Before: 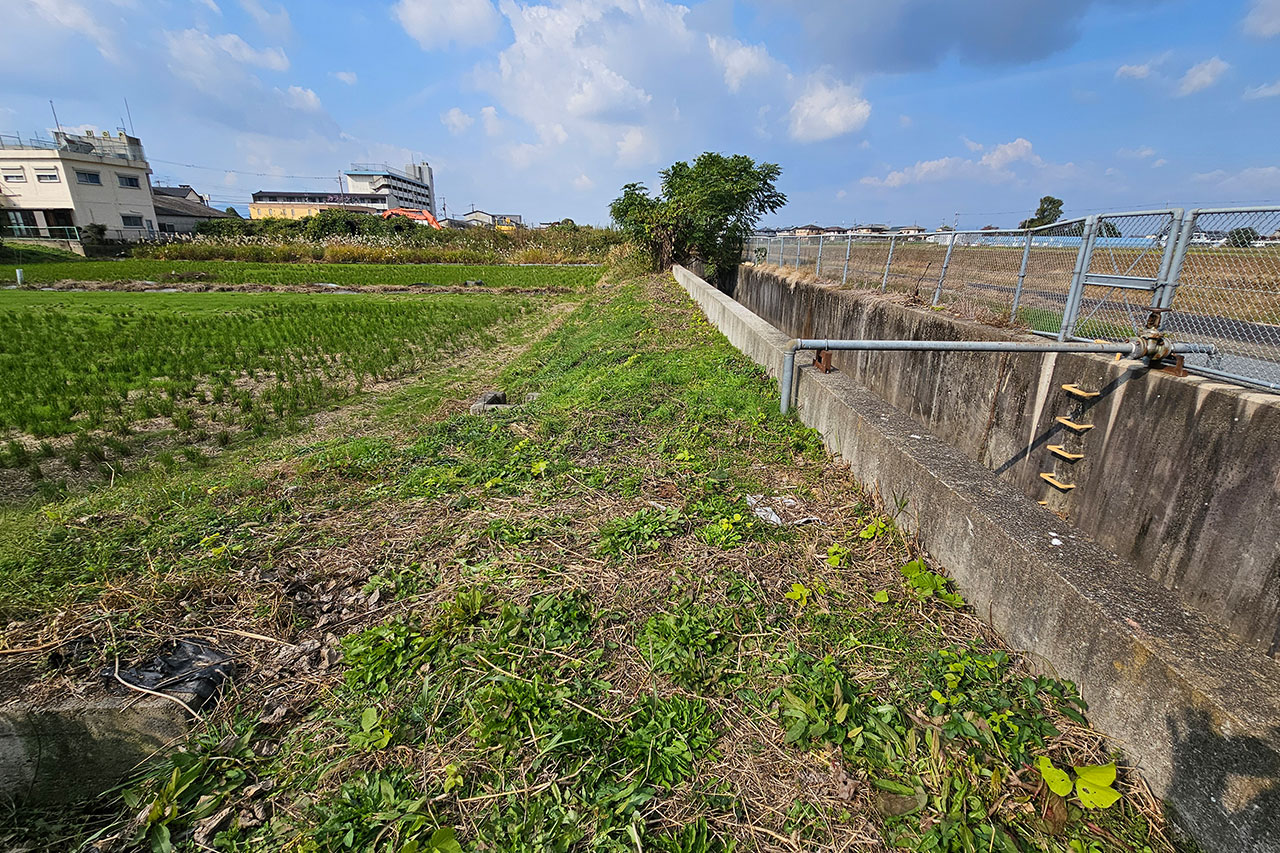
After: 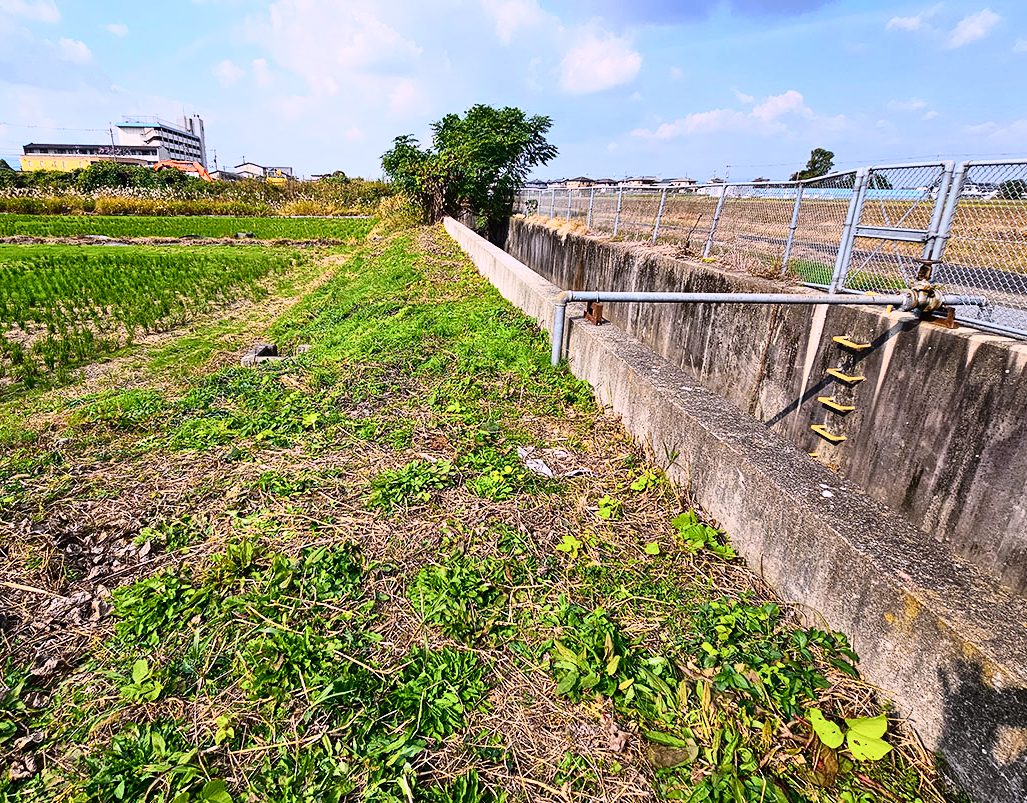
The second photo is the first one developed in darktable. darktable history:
levels: mode automatic
tone curve: curves: ch0 [(0, 0) (0.187, 0.12) (0.392, 0.438) (0.704, 0.86) (0.858, 0.938) (1, 0.981)]; ch1 [(0, 0) (0.402, 0.36) (0.476, 0.456) (0.498, 0.501) (0.518, 0.521) (0.58, 0.598) (0.619, 0.663) (0.692, 0.744) (1, 1)]; ch2 [(0, 0) (0.427, 0.417) (0.483, 0.481) (0.503, 0.503) (0.526, 0.53) (0.563, 0.585) (0.626, 0.703) (0.699, 0.753) (0.997, 0.858)], color space Lab, independent channels
white balance: red 1.05, blue 1.072
crop and rotate: left 17.959%, top 5.771%, right 1.742%
